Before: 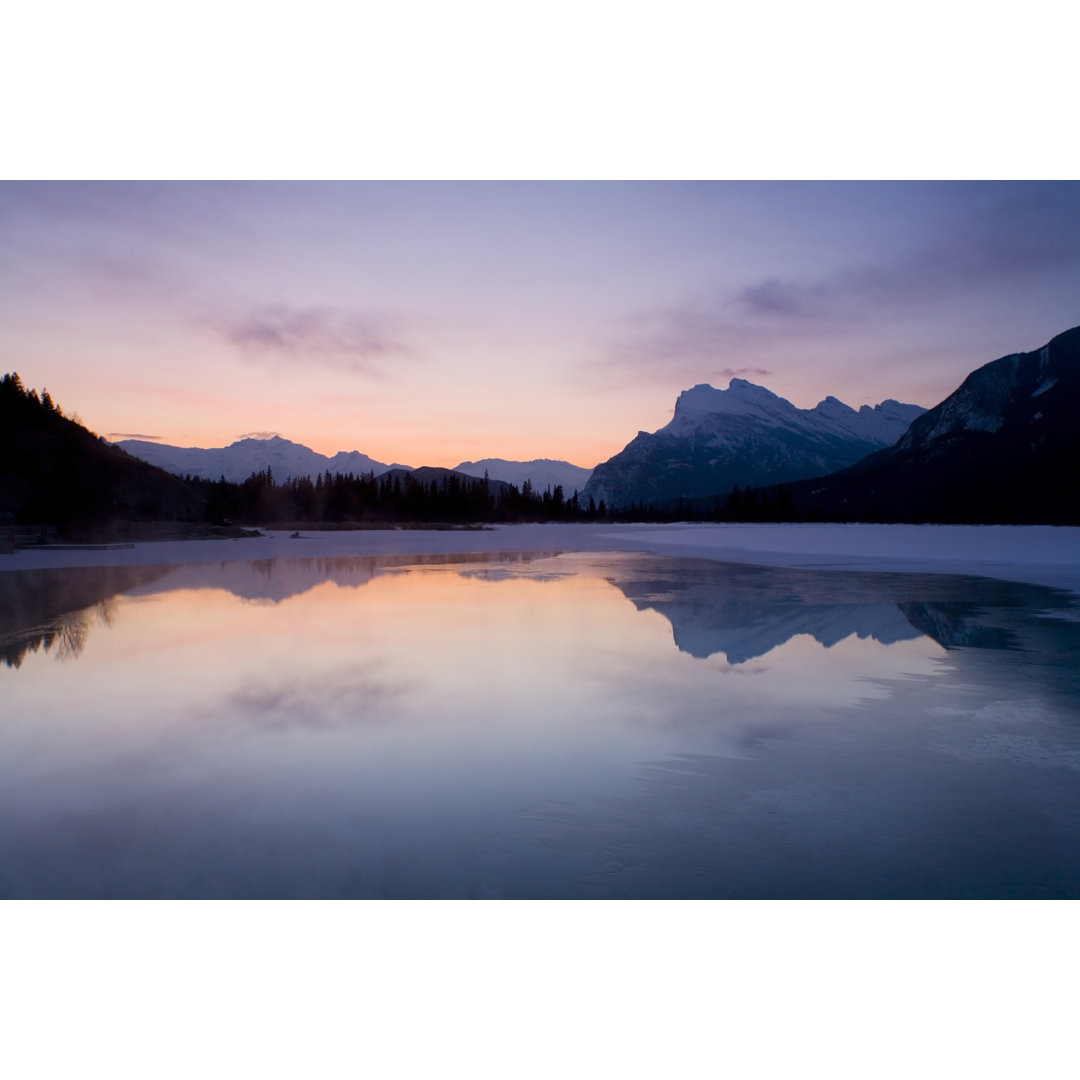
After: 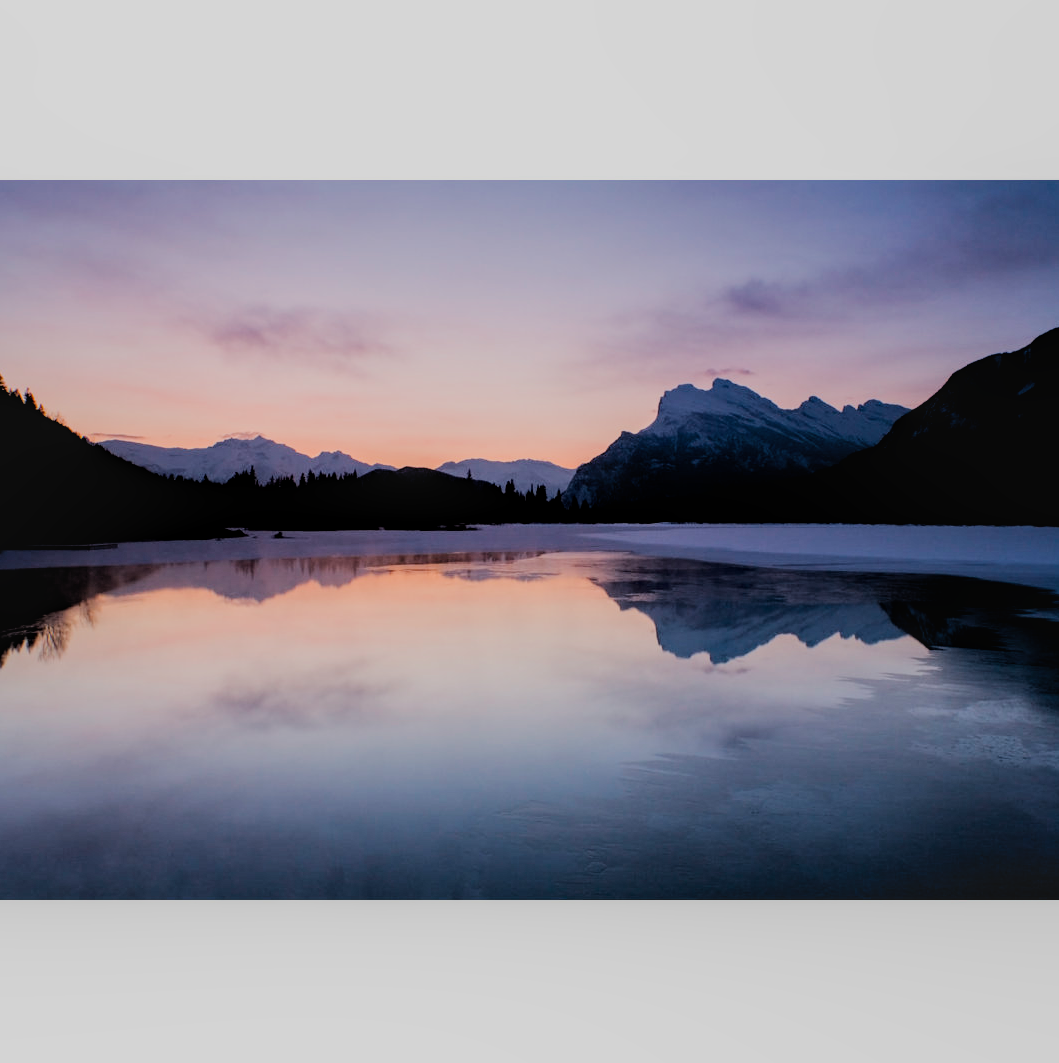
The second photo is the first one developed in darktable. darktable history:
local contrast: on, module defaults
crop: left 1.662%, right 0.278%, bottom 1.566%
filmic rgb: black relative exposure -2.87 EV, white relative exposure 4.56 EV, hardness 1.71, contrast 1.25
